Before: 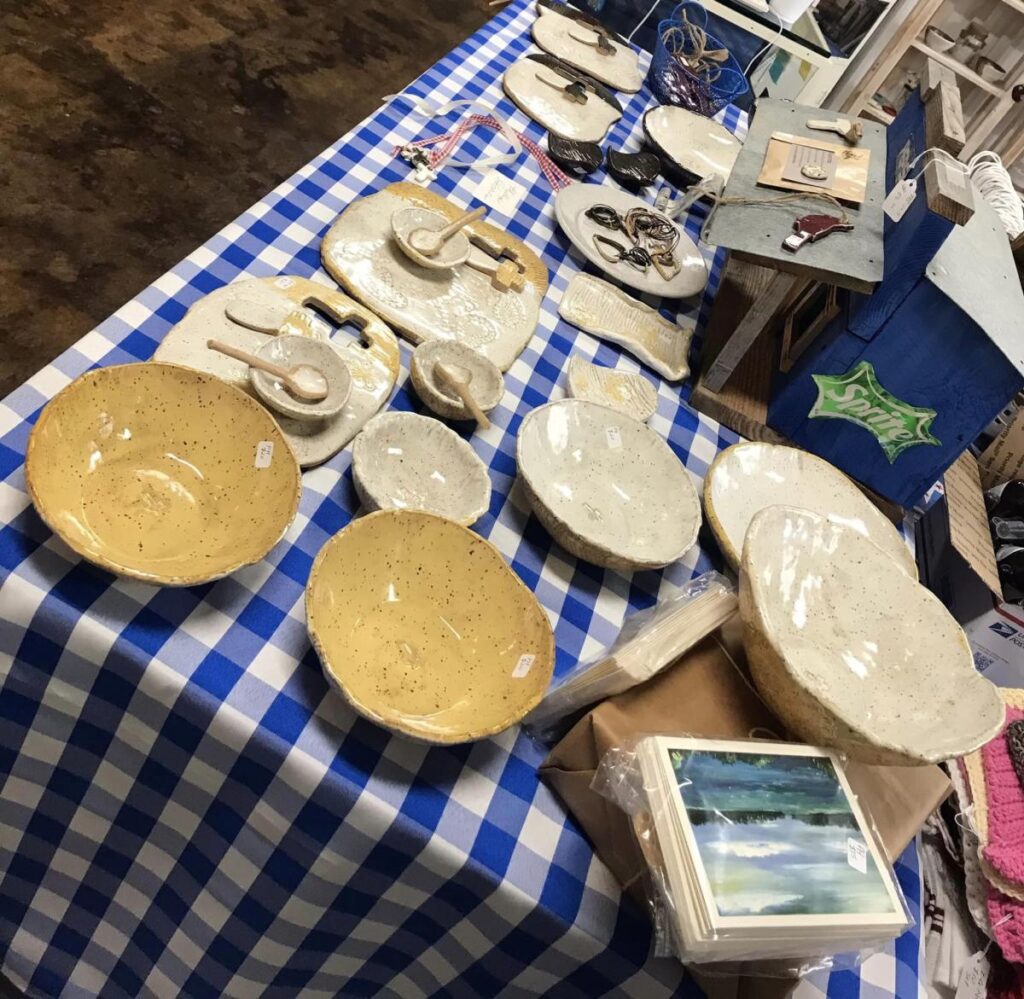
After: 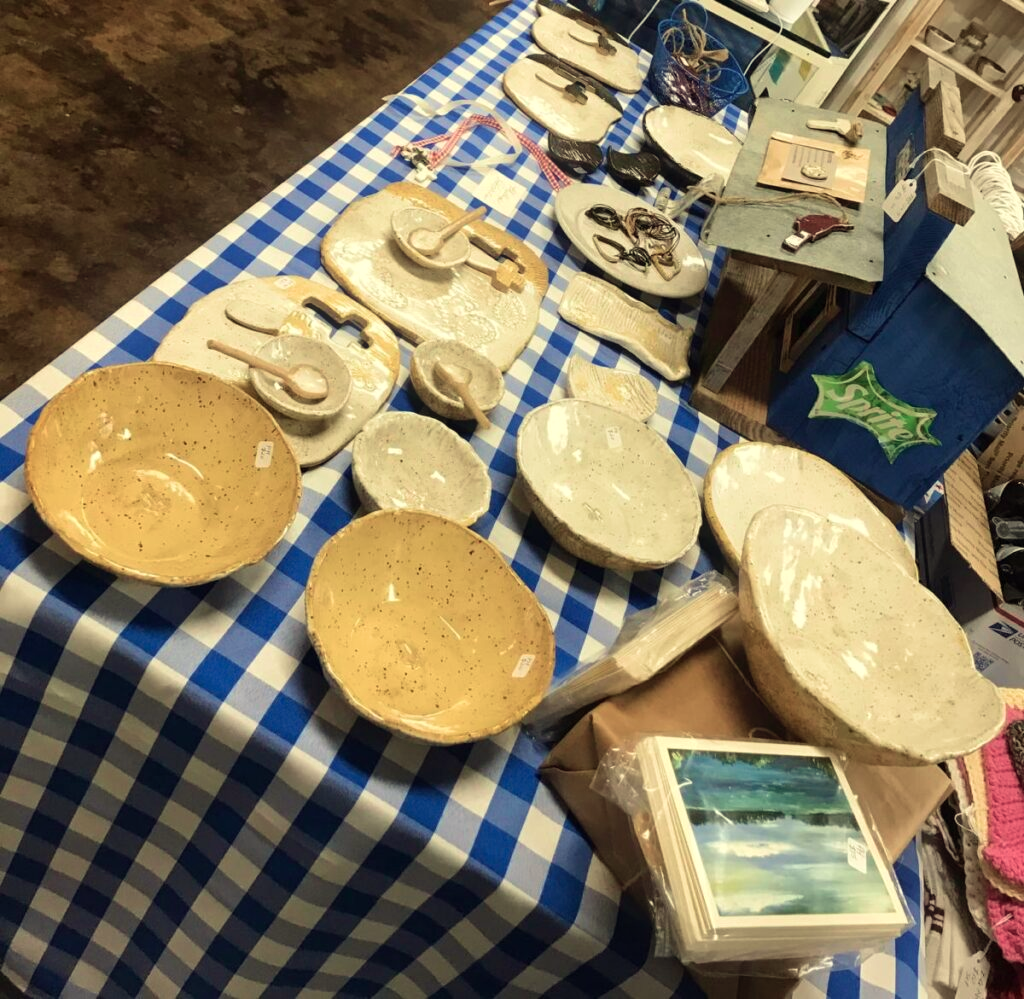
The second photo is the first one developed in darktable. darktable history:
bloom: size 9%, threshold 100%, strength 7%
velvia: on, module defaults
color correction: highlights a* -4.18, highlights b* -10.81
white balance: red 1.08, blue 0.791
